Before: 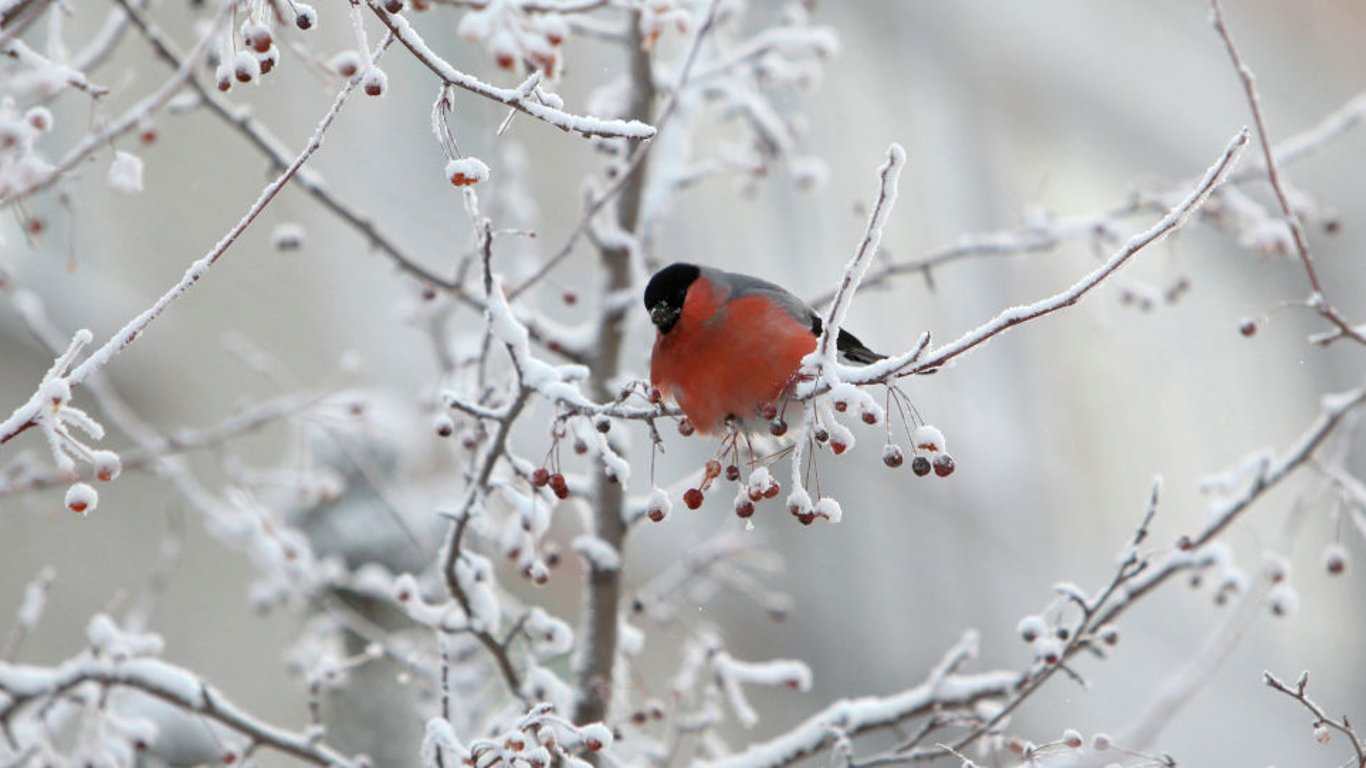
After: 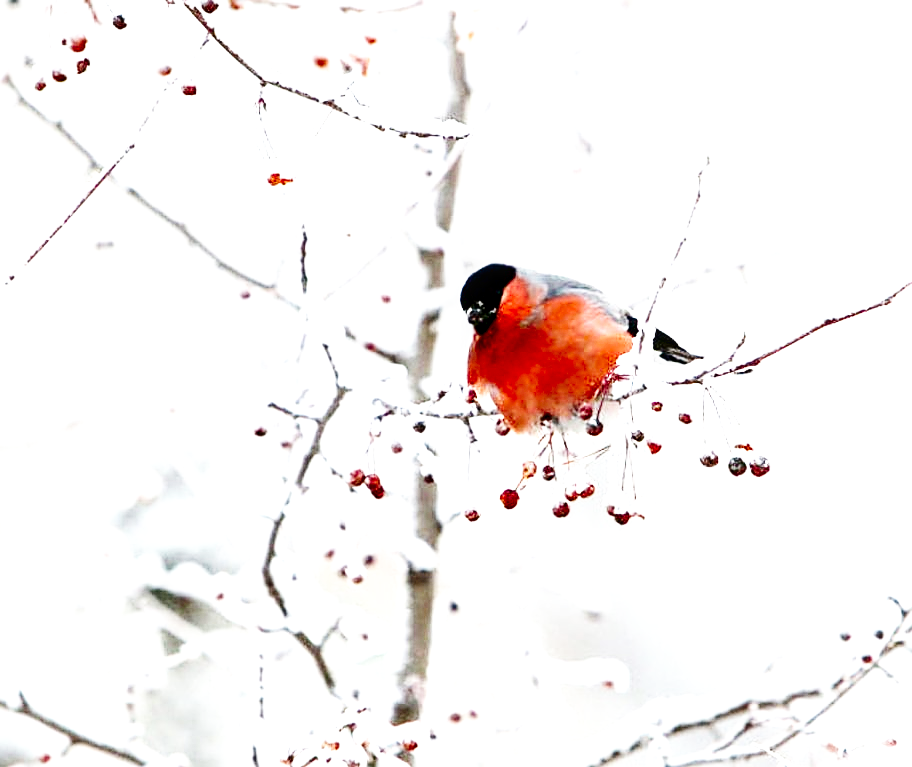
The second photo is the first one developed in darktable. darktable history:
contrast brightness saturation: contrast 0.13, brightness -0.221, saturation 0.136
crop and rotate: left 13.538%, right 19.687%
local contrast: highlights 86%, shadows 79%
exposure: black level correction 0.001, exposure 0.672 EV, compensate exposure bias true, compensate highlight preservation false
sharpen: on, module defaults
base curve: curves: ch0 [(0, 0.003) (0.001, 0.002) (0.006, 0.004) (0.02, 0.022) (0.048, 0.086) (0.094, 0.234) (0.162, 0.431) (0.258, 0.629) (0.385, 0.8) (0.548, 0.918) (0.751, 0.988) (1, 1)], preserve colors none
color balance rgb: perceptual saturation grading › global saturation 3.167%, perceptual brilliance grading › global brilliance 21.476%, perceptual brilliance grading › shadows -34.63%, global vibrance 20%
